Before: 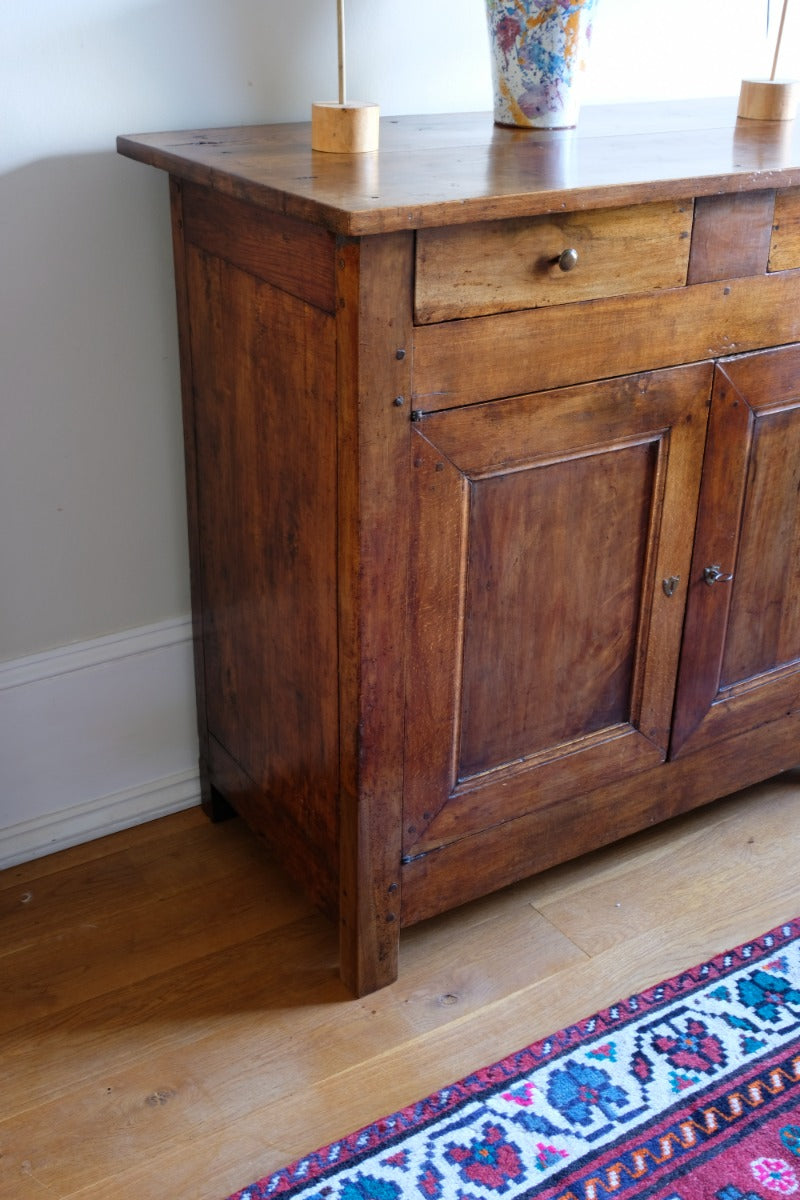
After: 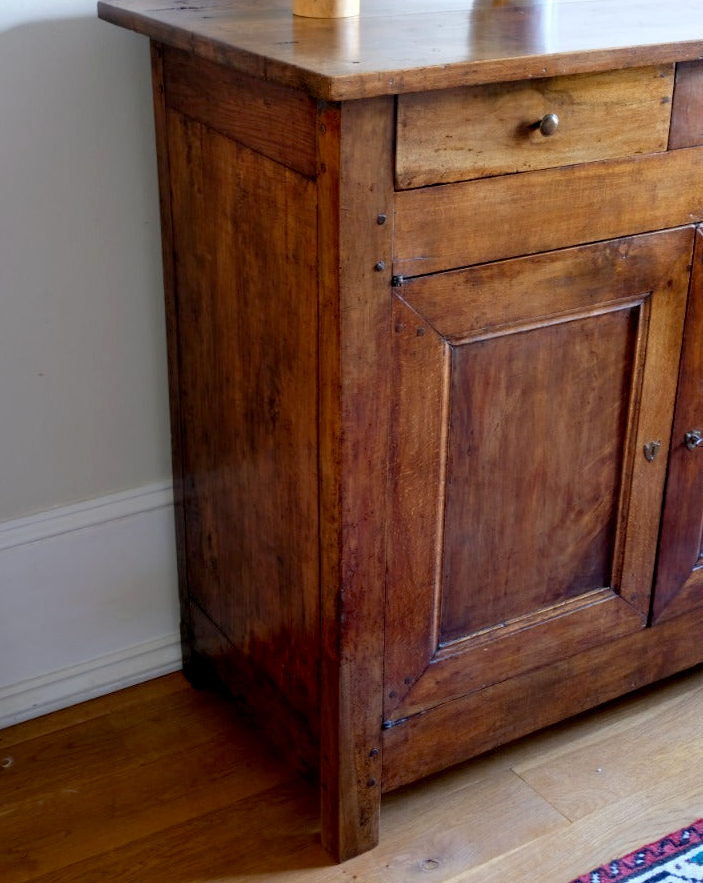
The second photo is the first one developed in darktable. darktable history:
exposure: black level correction 0.009, exposure 0.014 EV, compensate highlight preservation false
crop and rotate: left 2.425%, top 11.305%, right 9.6%, bottom 15.08%
